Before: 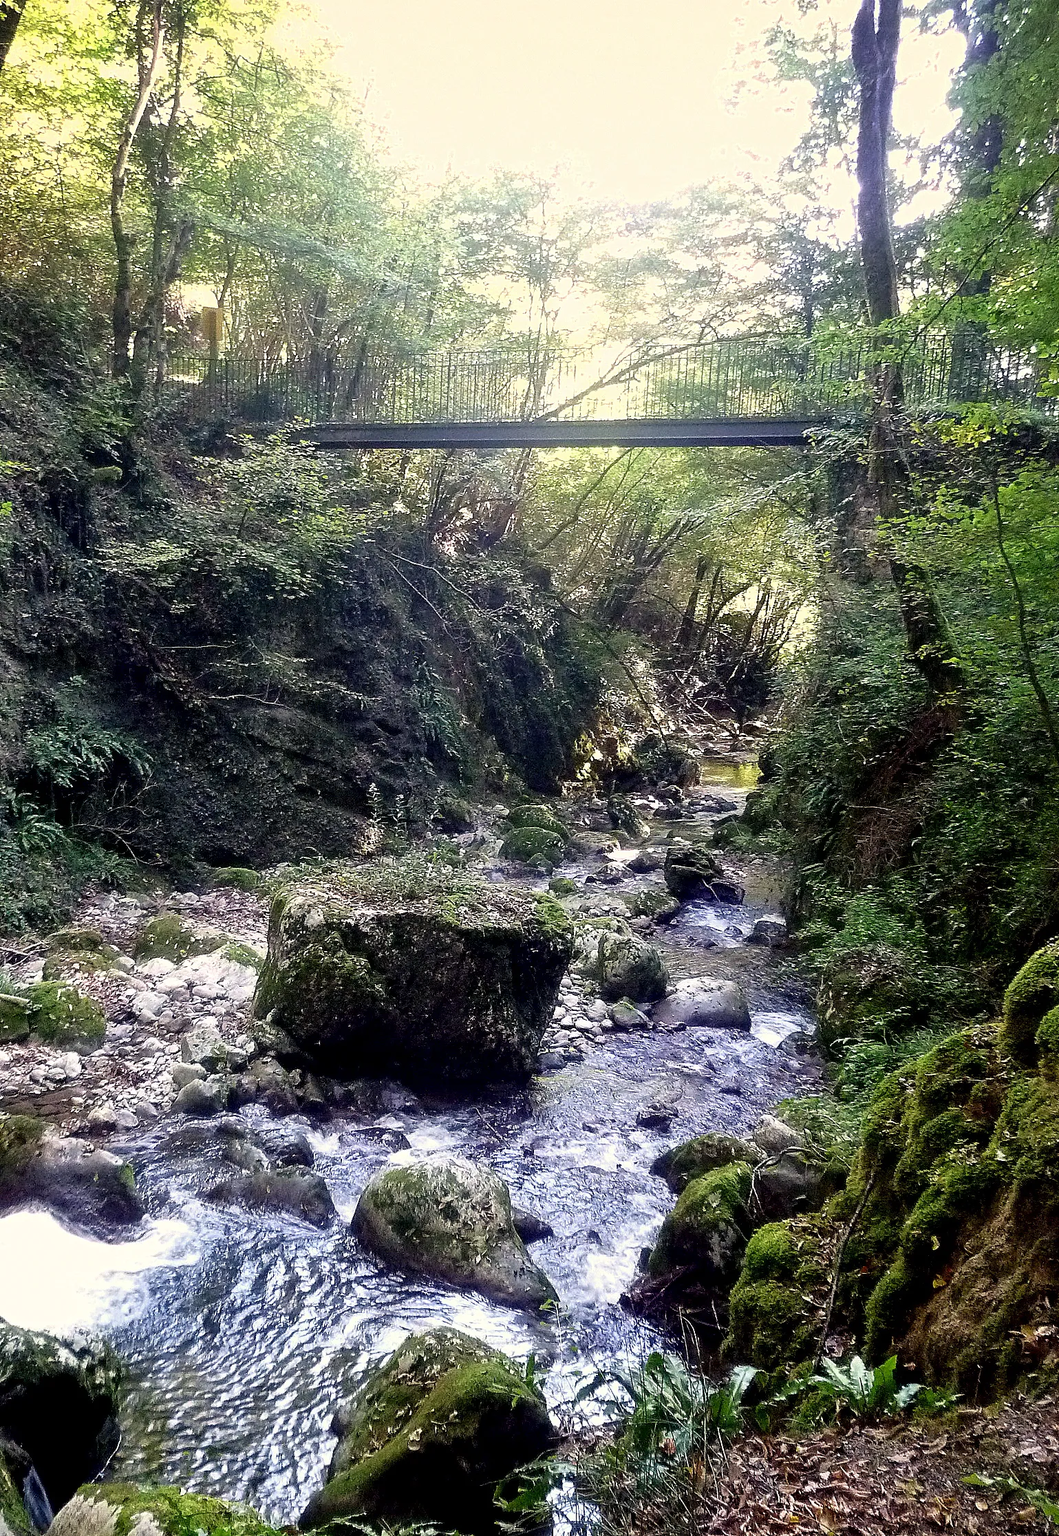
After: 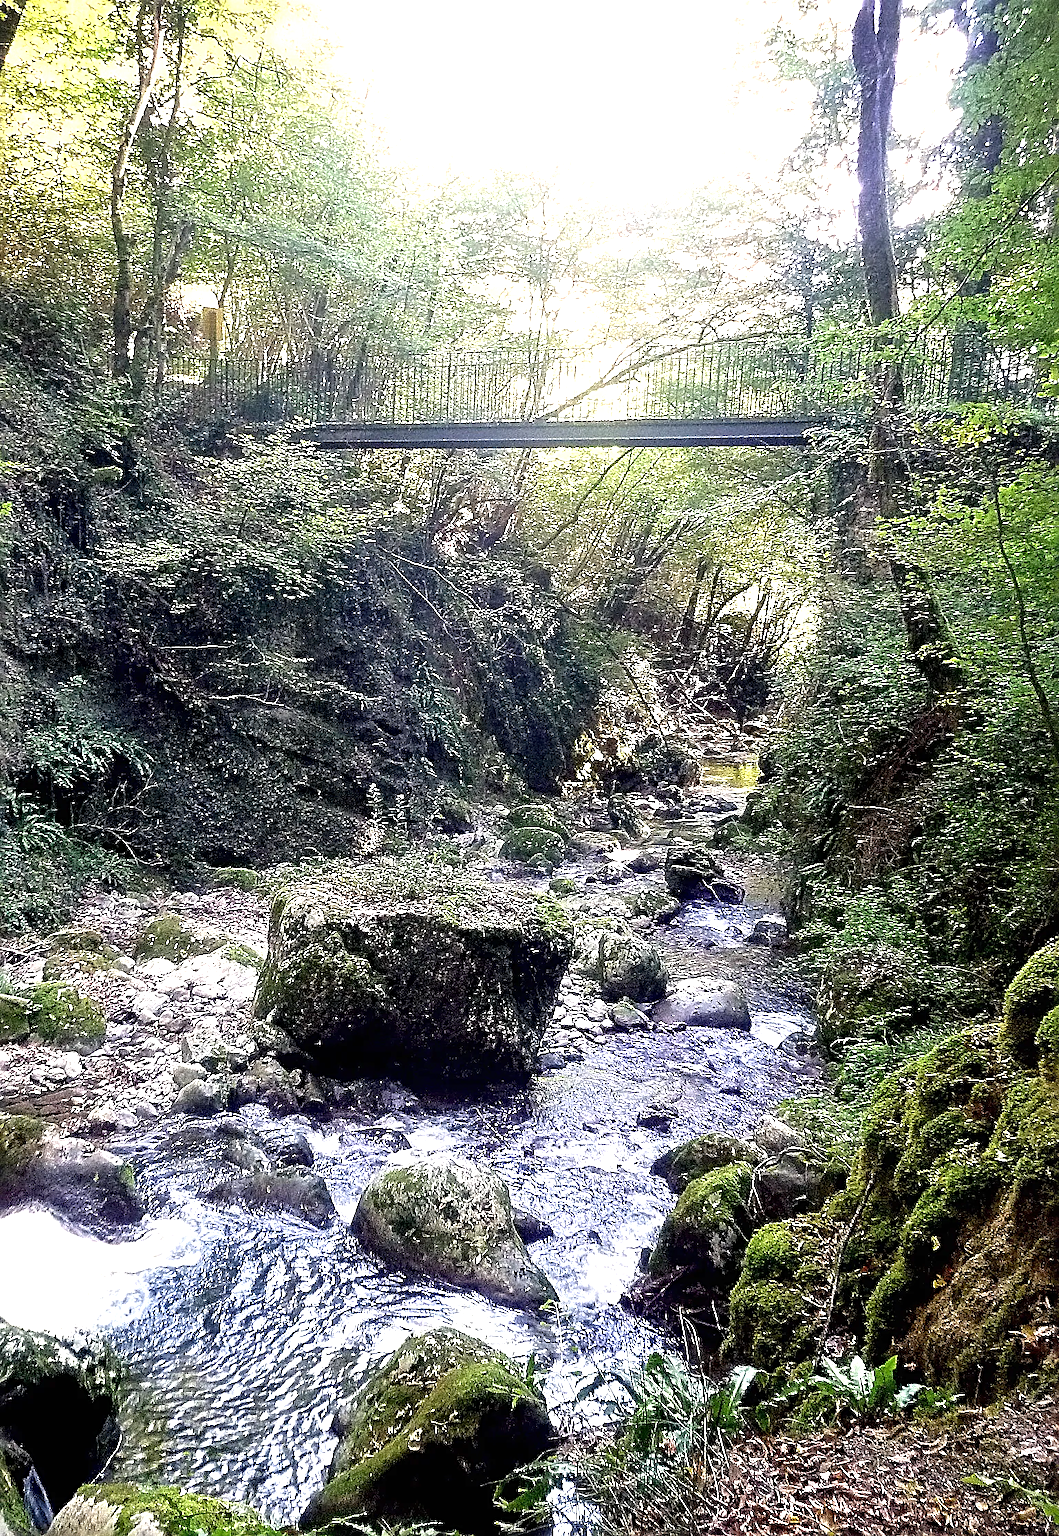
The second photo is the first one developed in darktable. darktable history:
sharpen: radius 2.818, amount 0.709
exposure: black level correction 0, exposure 0.592 EV, compensate highlight preservation false
